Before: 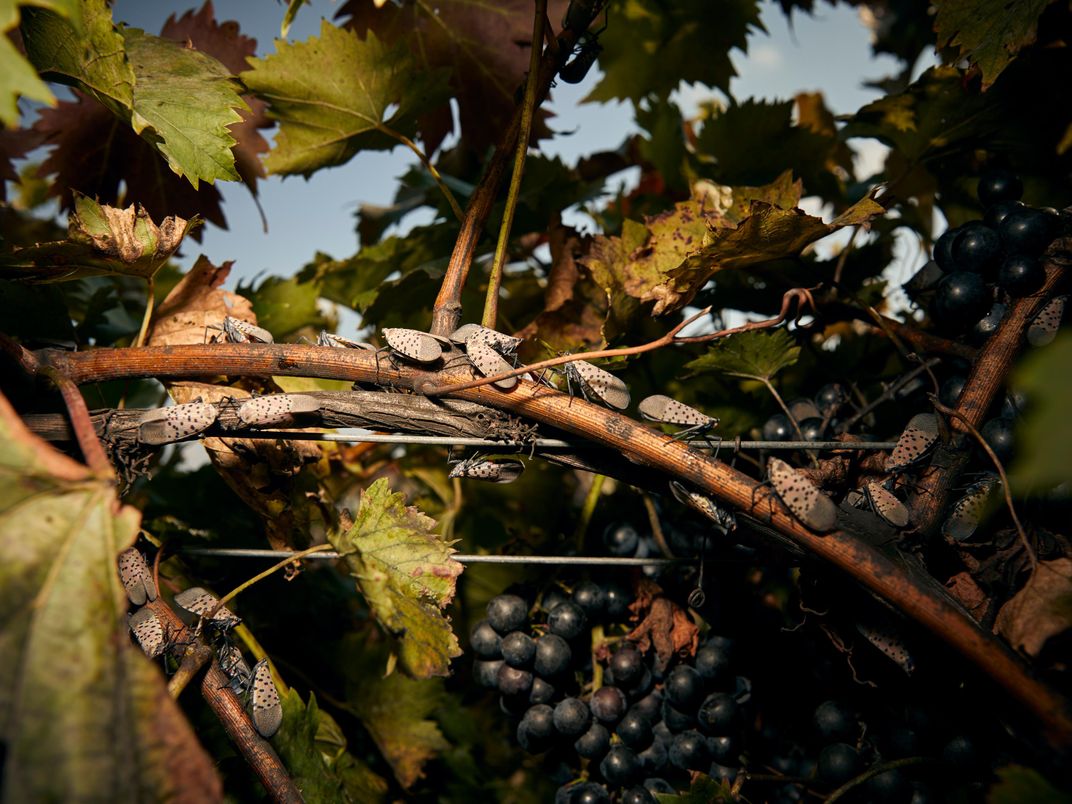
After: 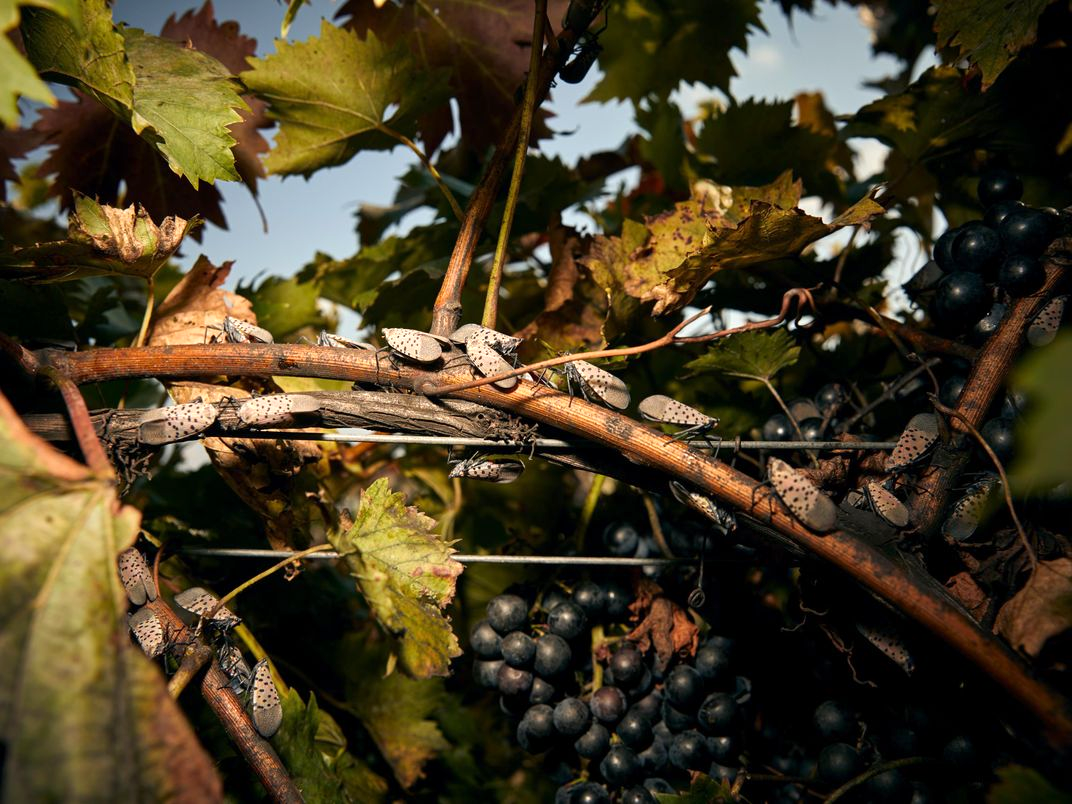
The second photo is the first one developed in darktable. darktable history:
exposure: exposure 0.3 EV, compensate exposure bias true, compensate highlight preservation false
